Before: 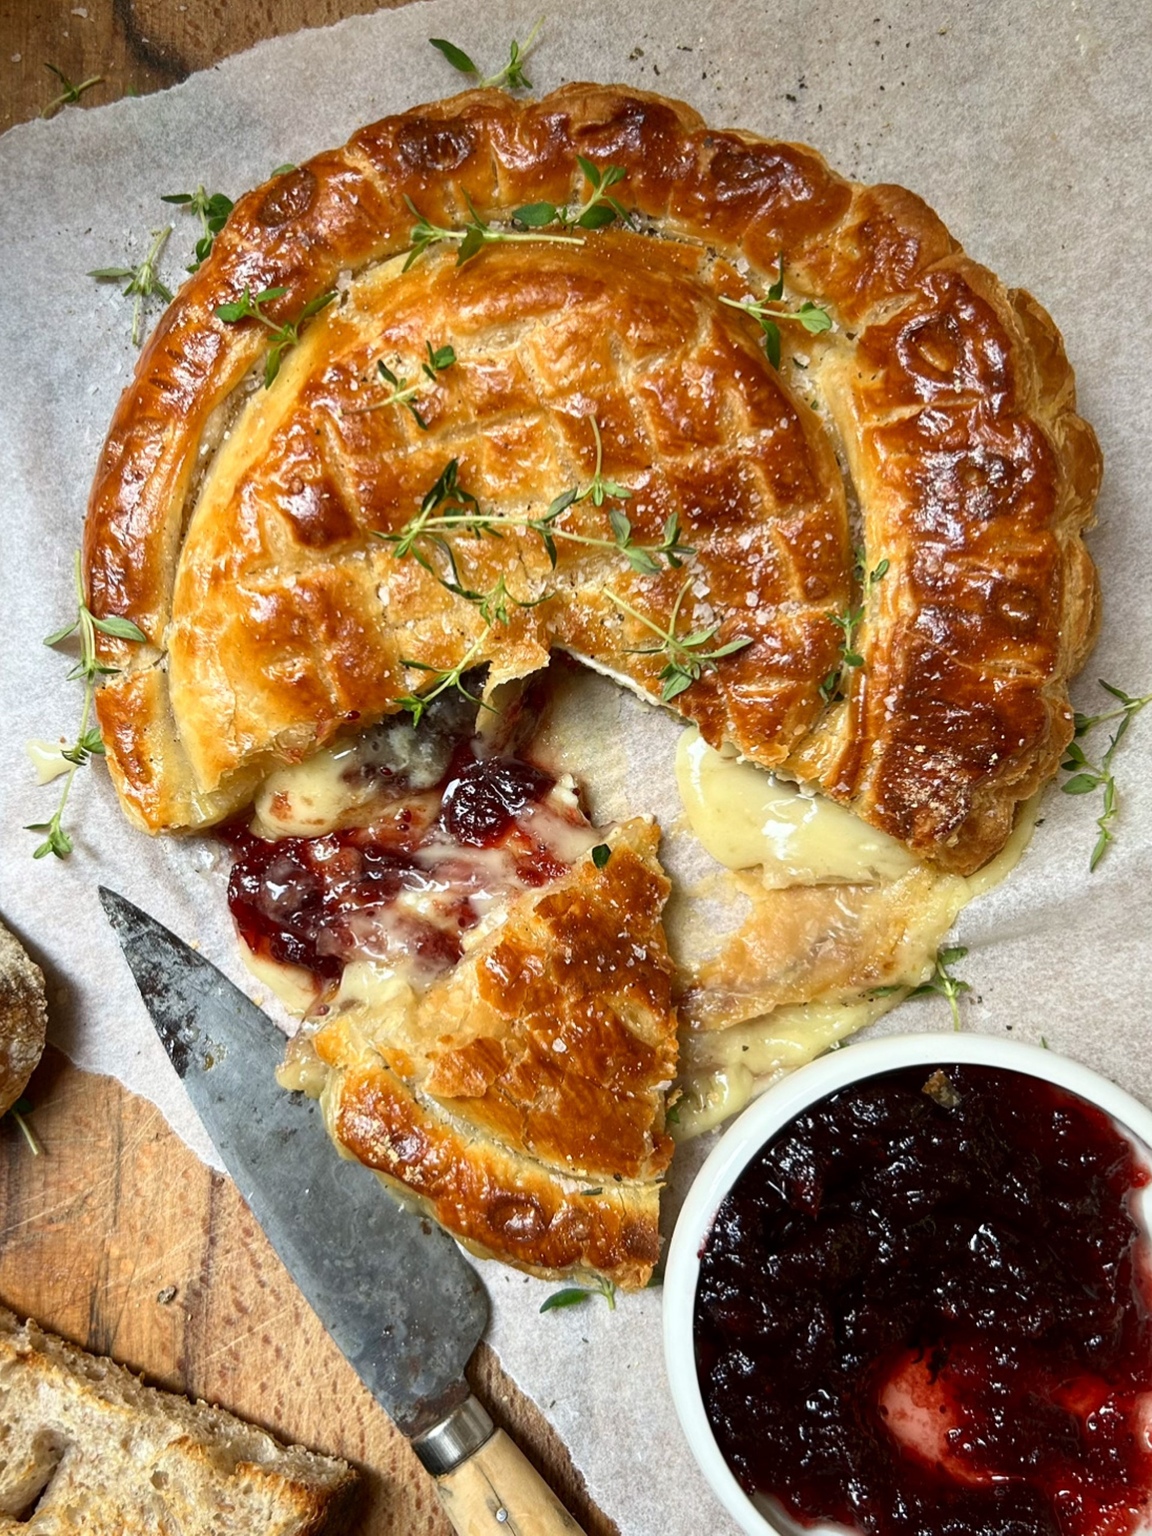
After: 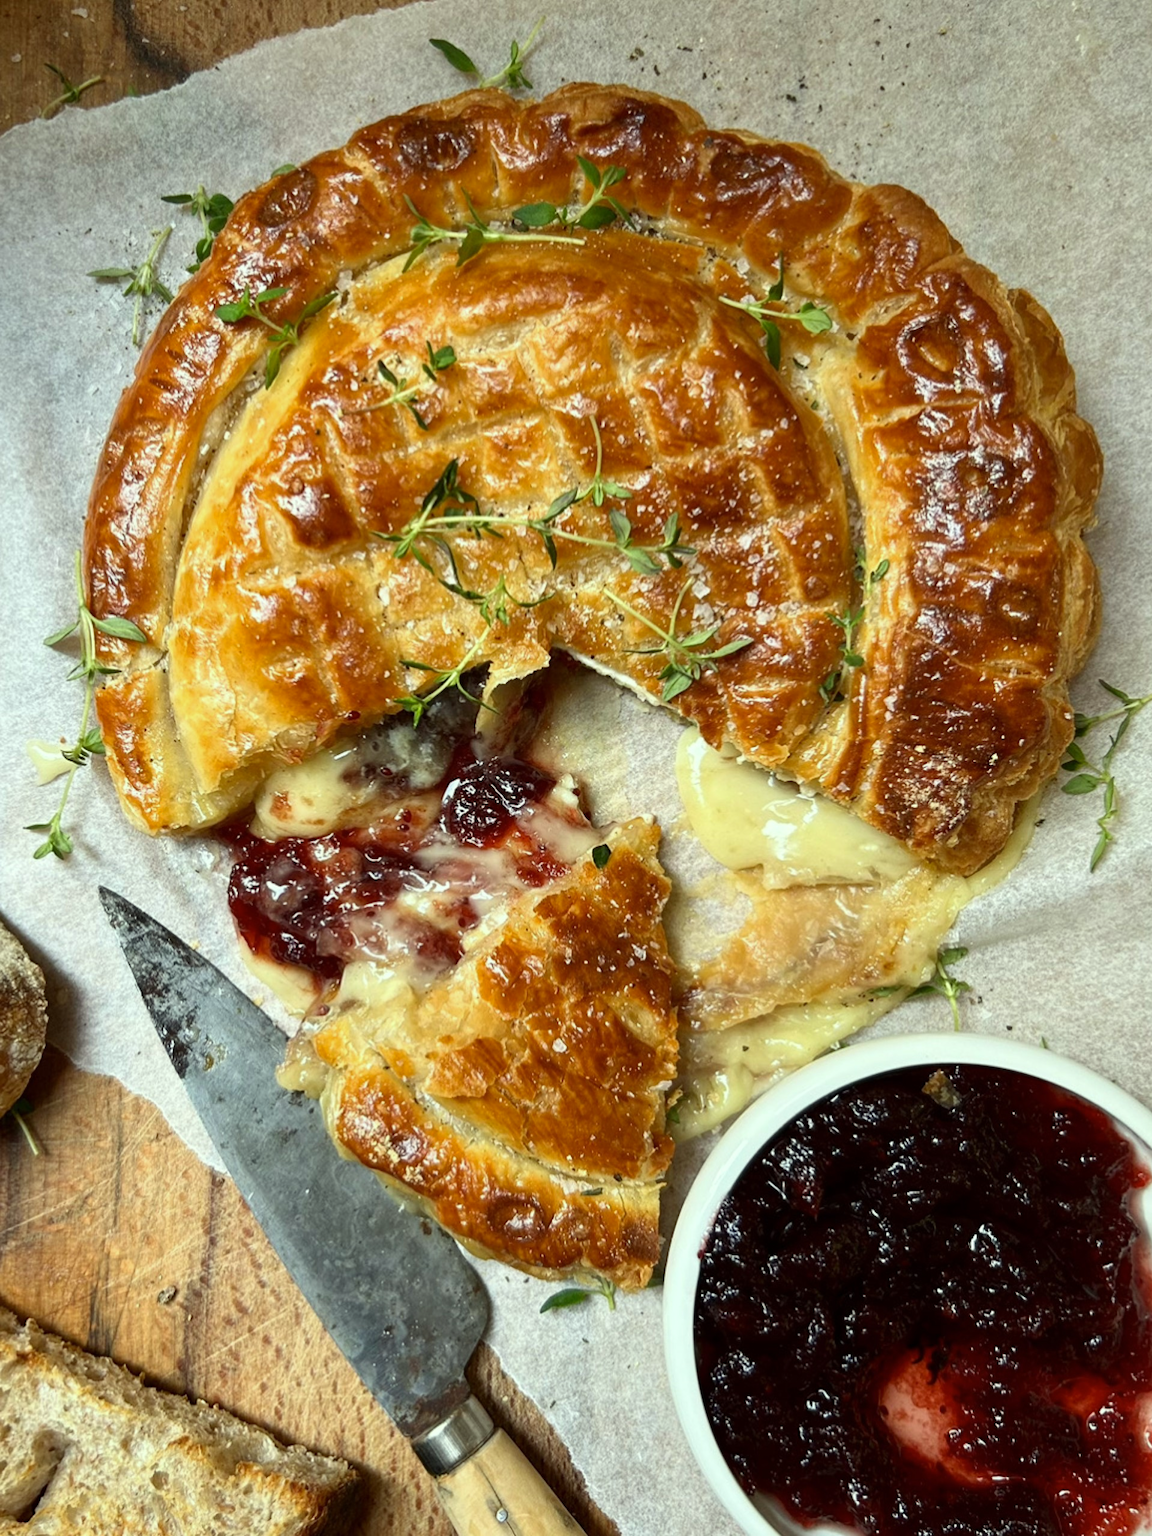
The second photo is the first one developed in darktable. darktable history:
white balance: red 0.978, blue 0.999
color correction: highlights a* -4.73, highlights b* 5.06, saturation 0.97
